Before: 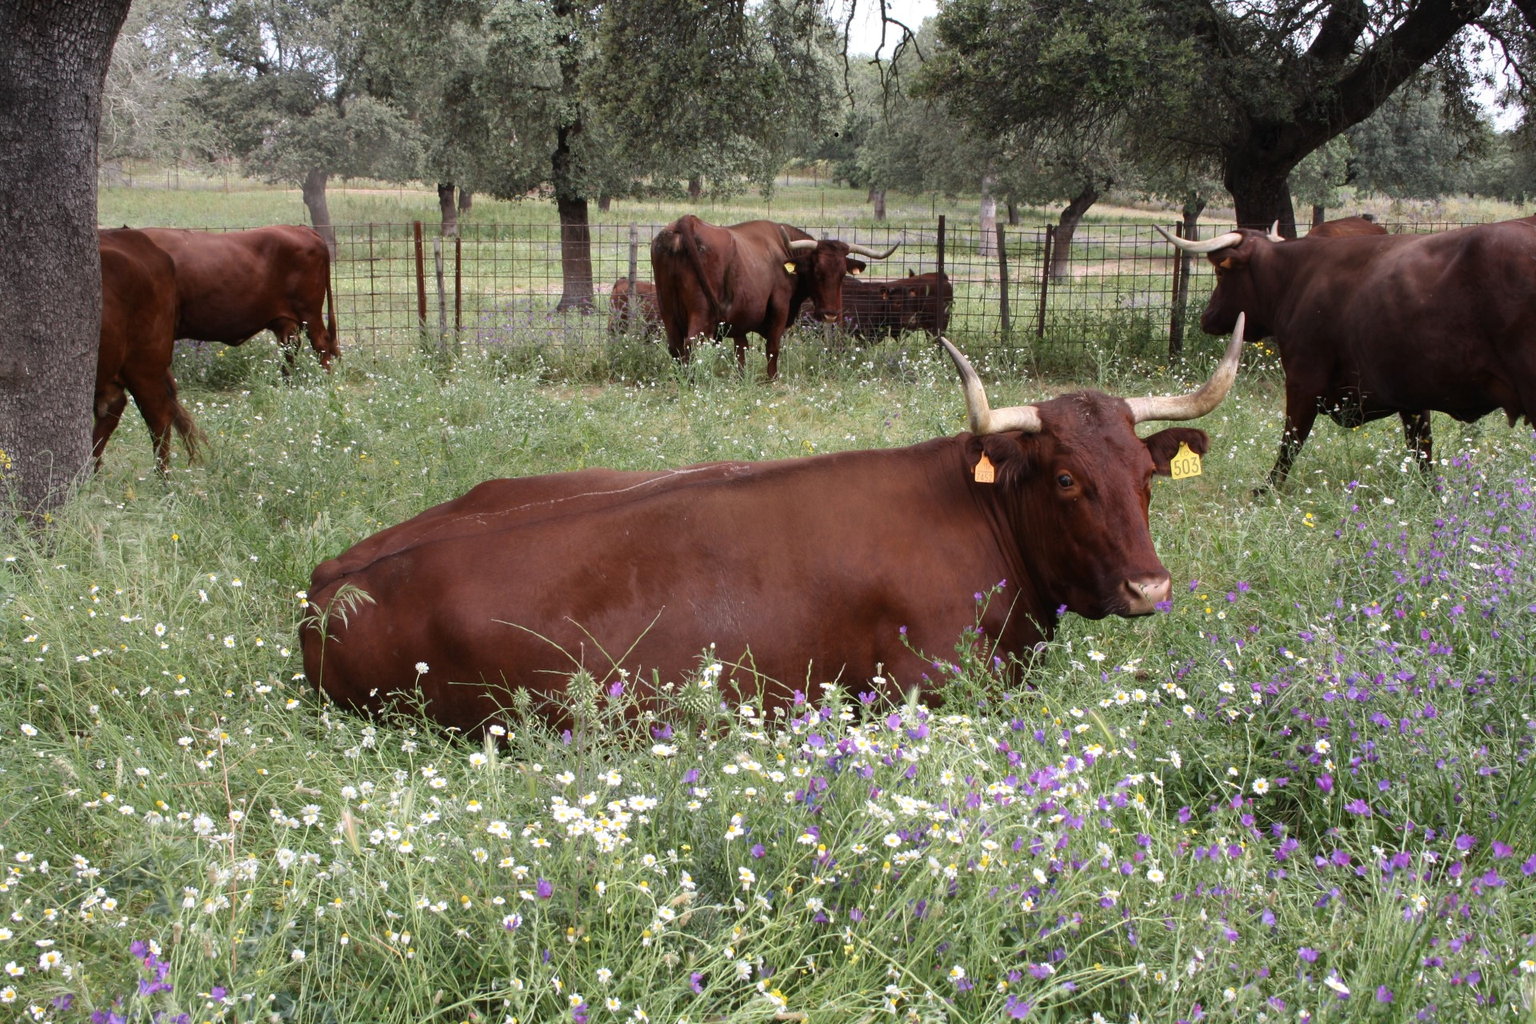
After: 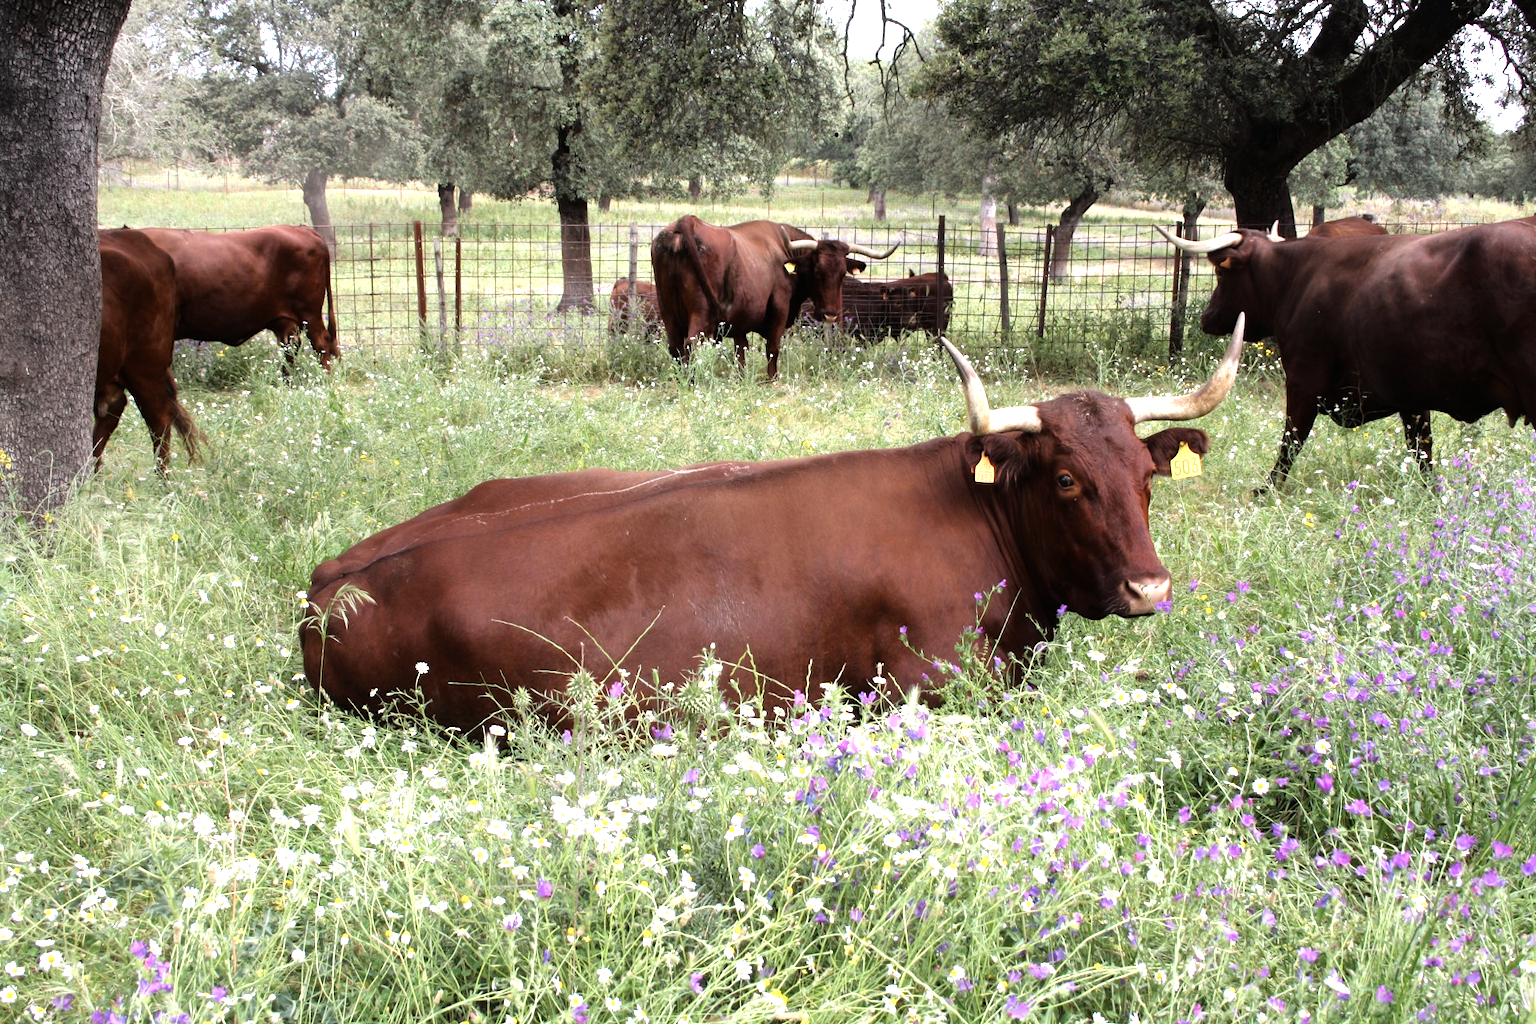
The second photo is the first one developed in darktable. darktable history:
tone equalizer: -8 EV -1.12 EV, -7 EV -1 EV, -6 EV -0.832 EV, -5 EV -0.585 EV, -3 EV 0.598 EV, -2 EV 0.841 EV, -1 EV 0.999 EV, +0 EV 1.06 EV
